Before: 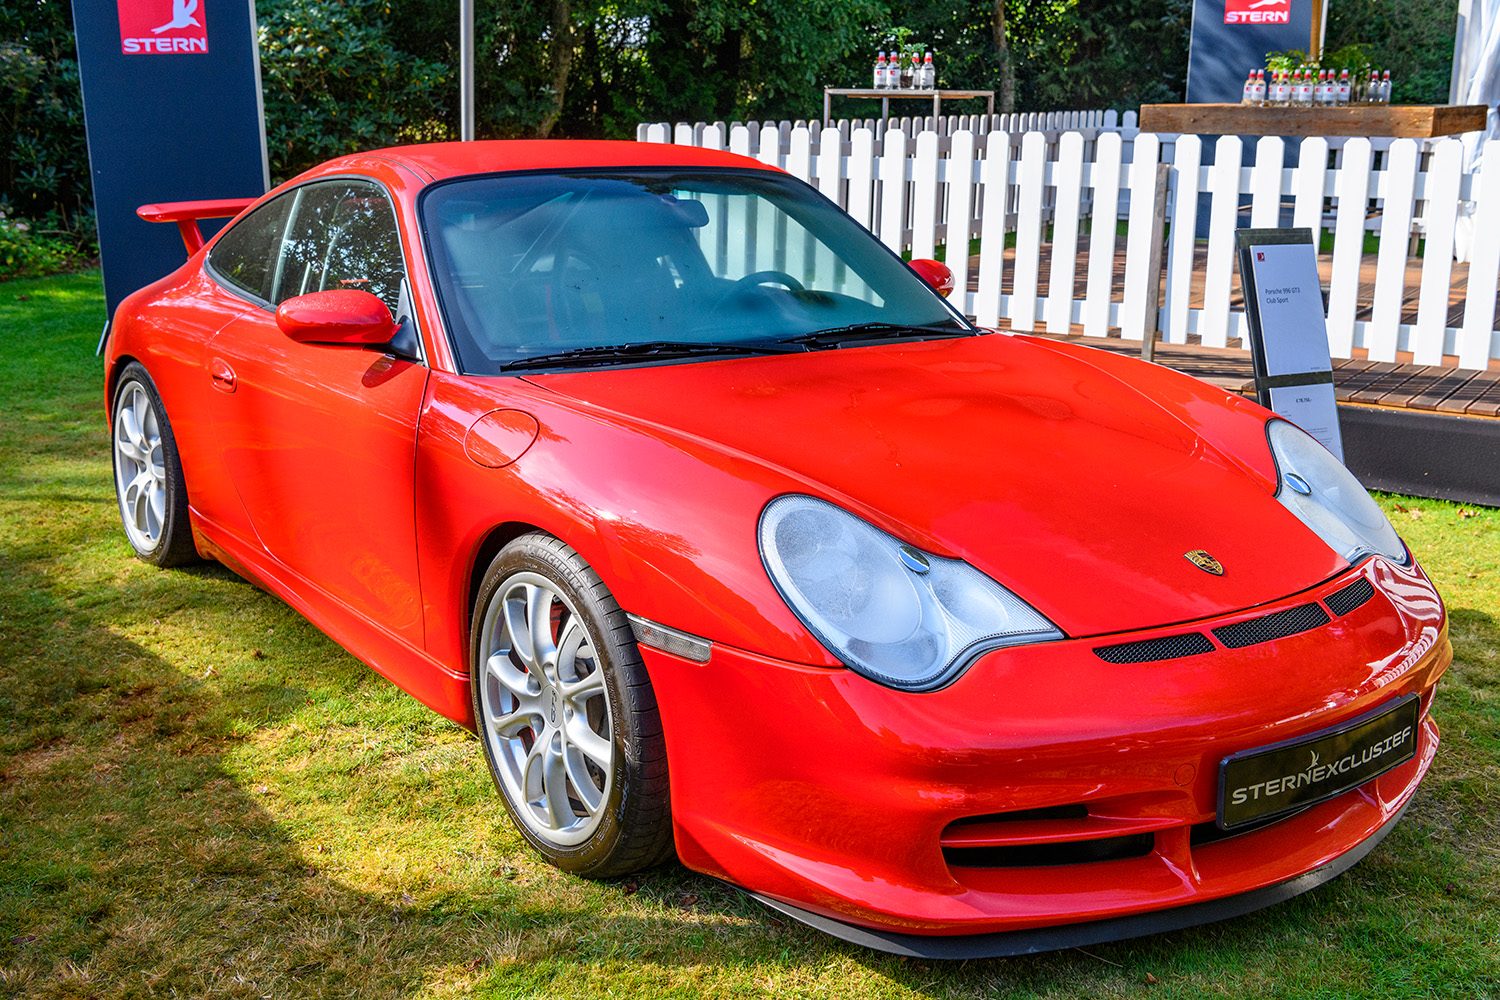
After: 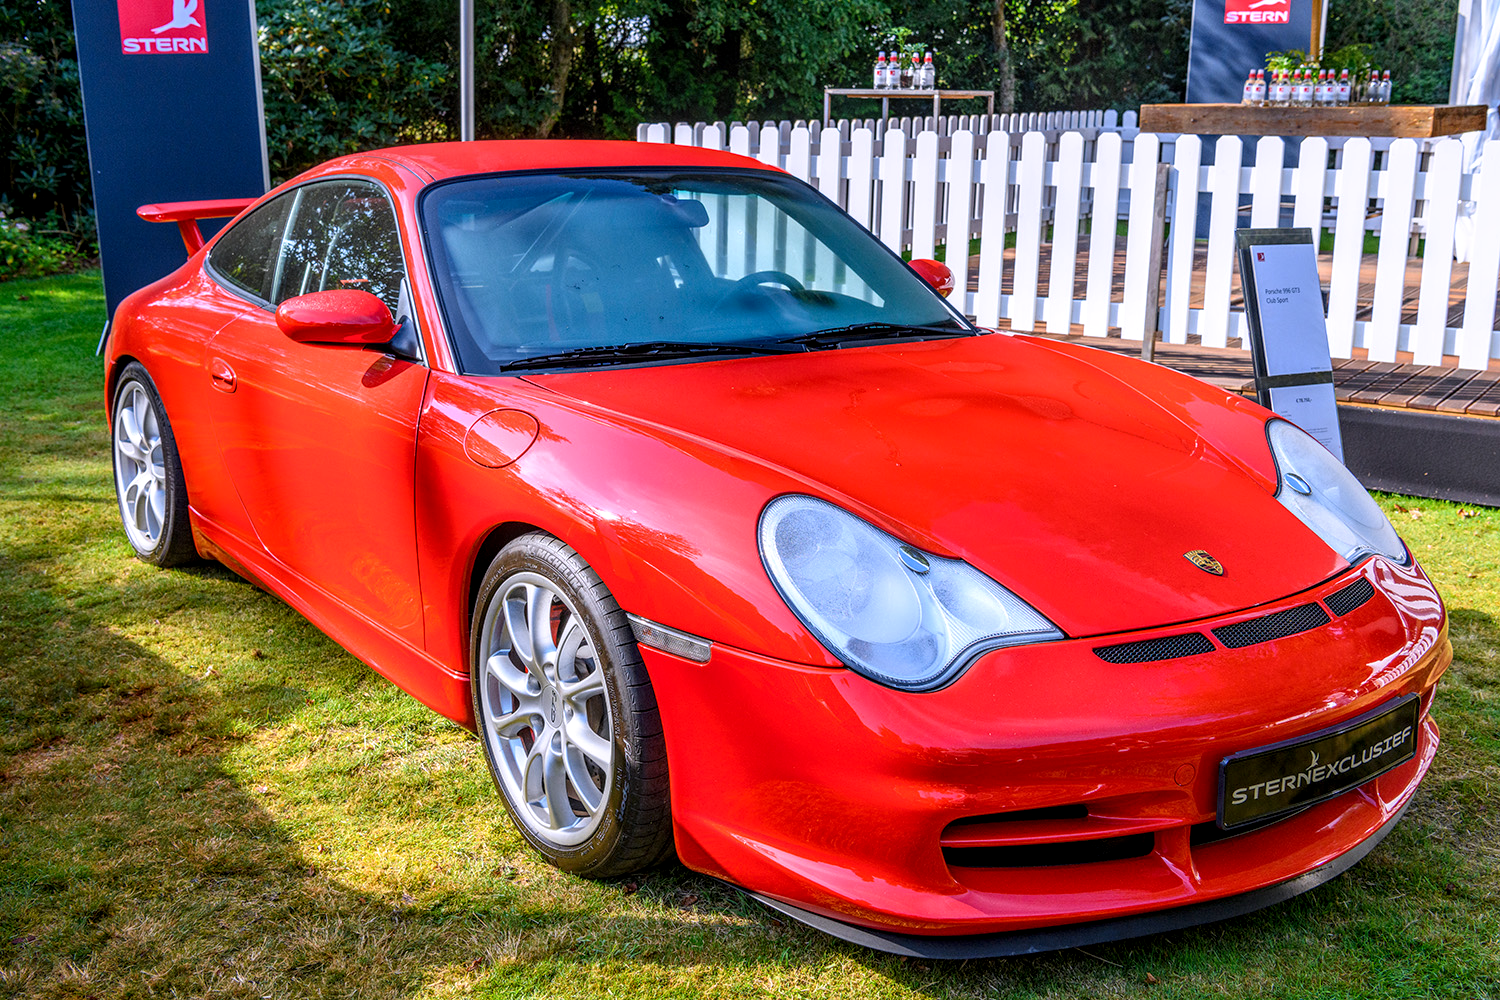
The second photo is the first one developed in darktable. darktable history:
shadows and highlights: shadows -23.08, highlights 46.15, soften with gaussian
white balance: red 1.004, blue 1.096
local contrast: on, module defaults
